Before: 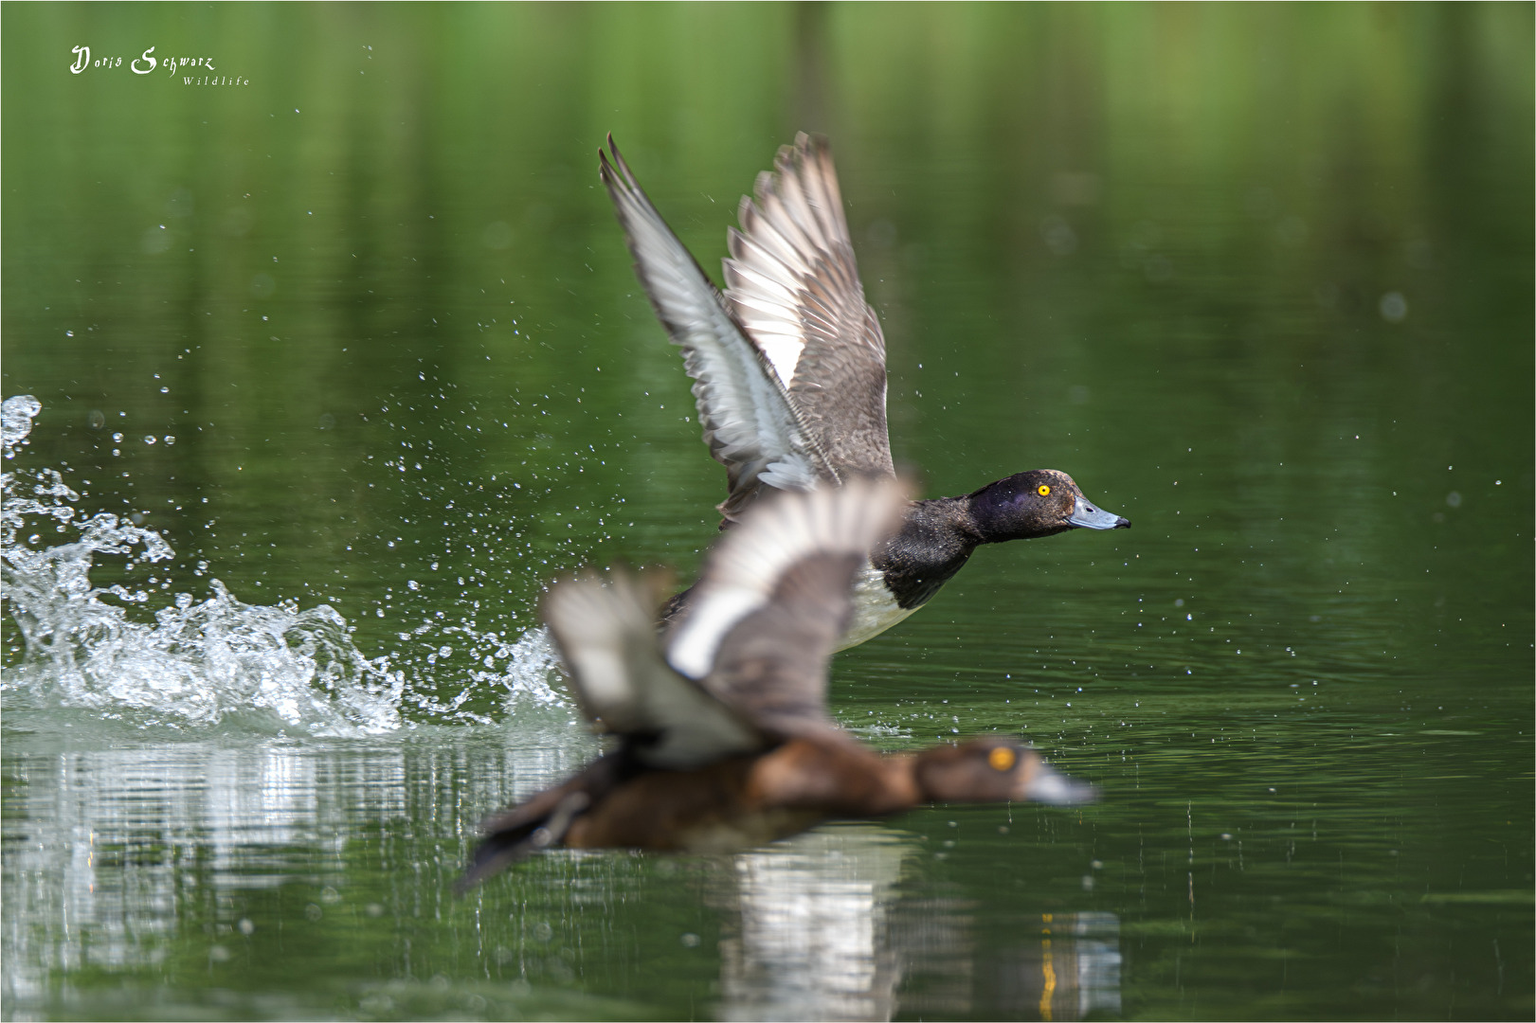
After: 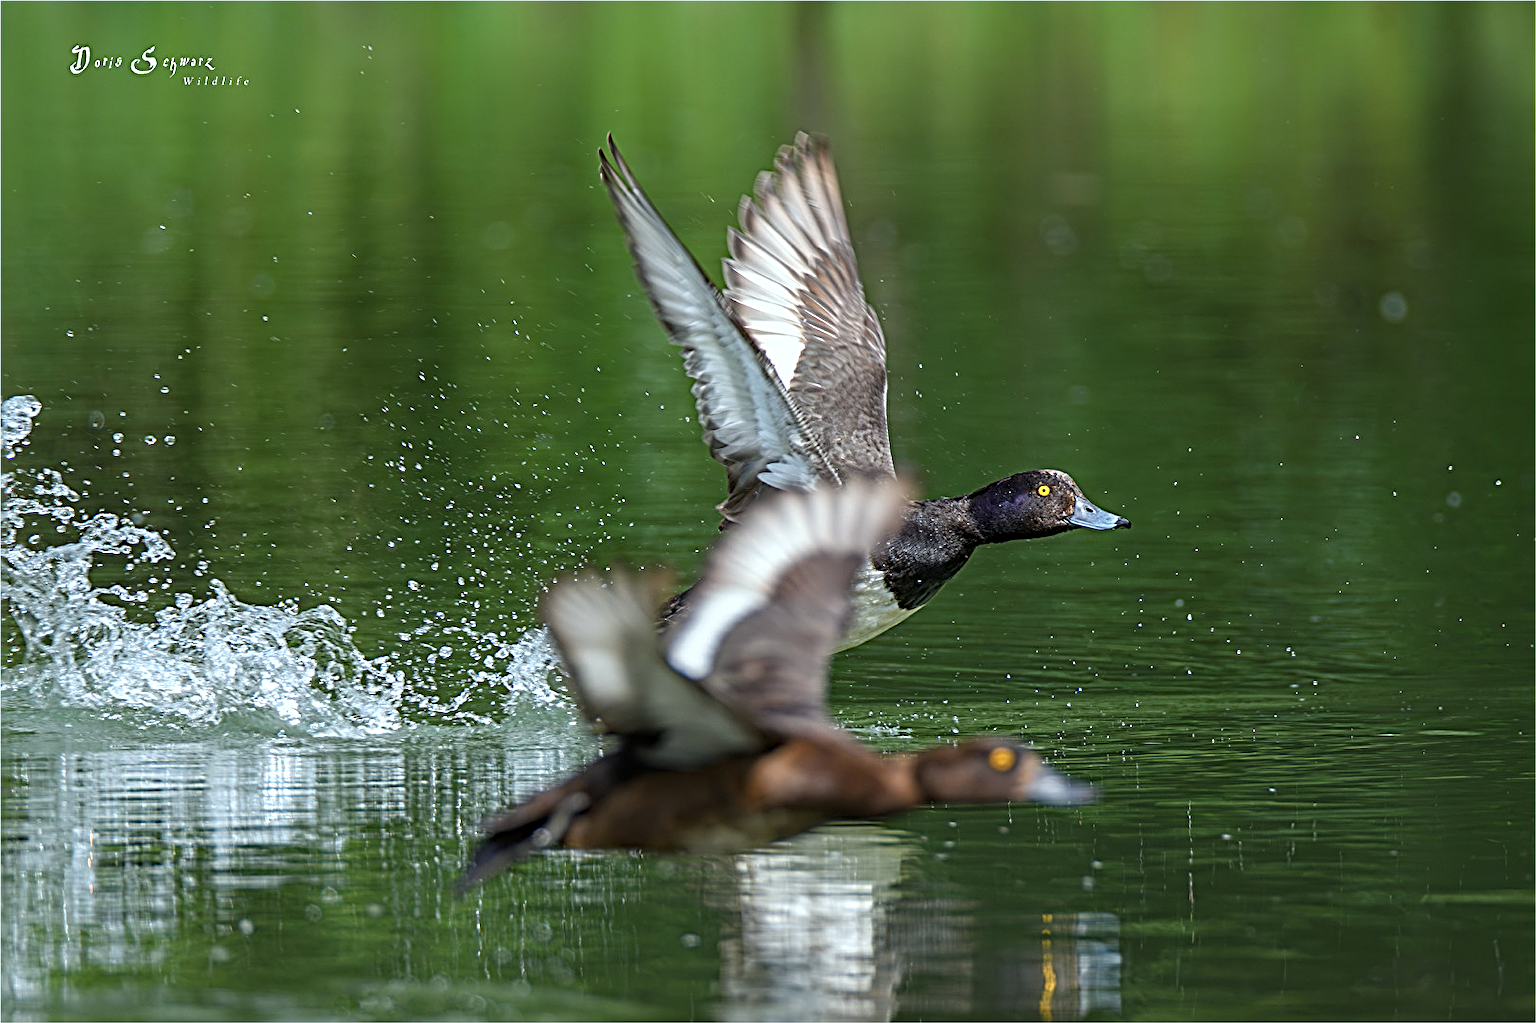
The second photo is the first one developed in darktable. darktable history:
sharpen: radius 3.025, amount 0.757
haze removal: compatibility mode true, adaptive false
color calibration: output R [1.003, 0.027, -0.041, 0], output G [-0.018, 1.043, -0.038, 0], output B [0.071, -0.086, 1.017, 0], illuminant as shot in camera, x 0.359, y 0.362, temperature 4570.54 K
